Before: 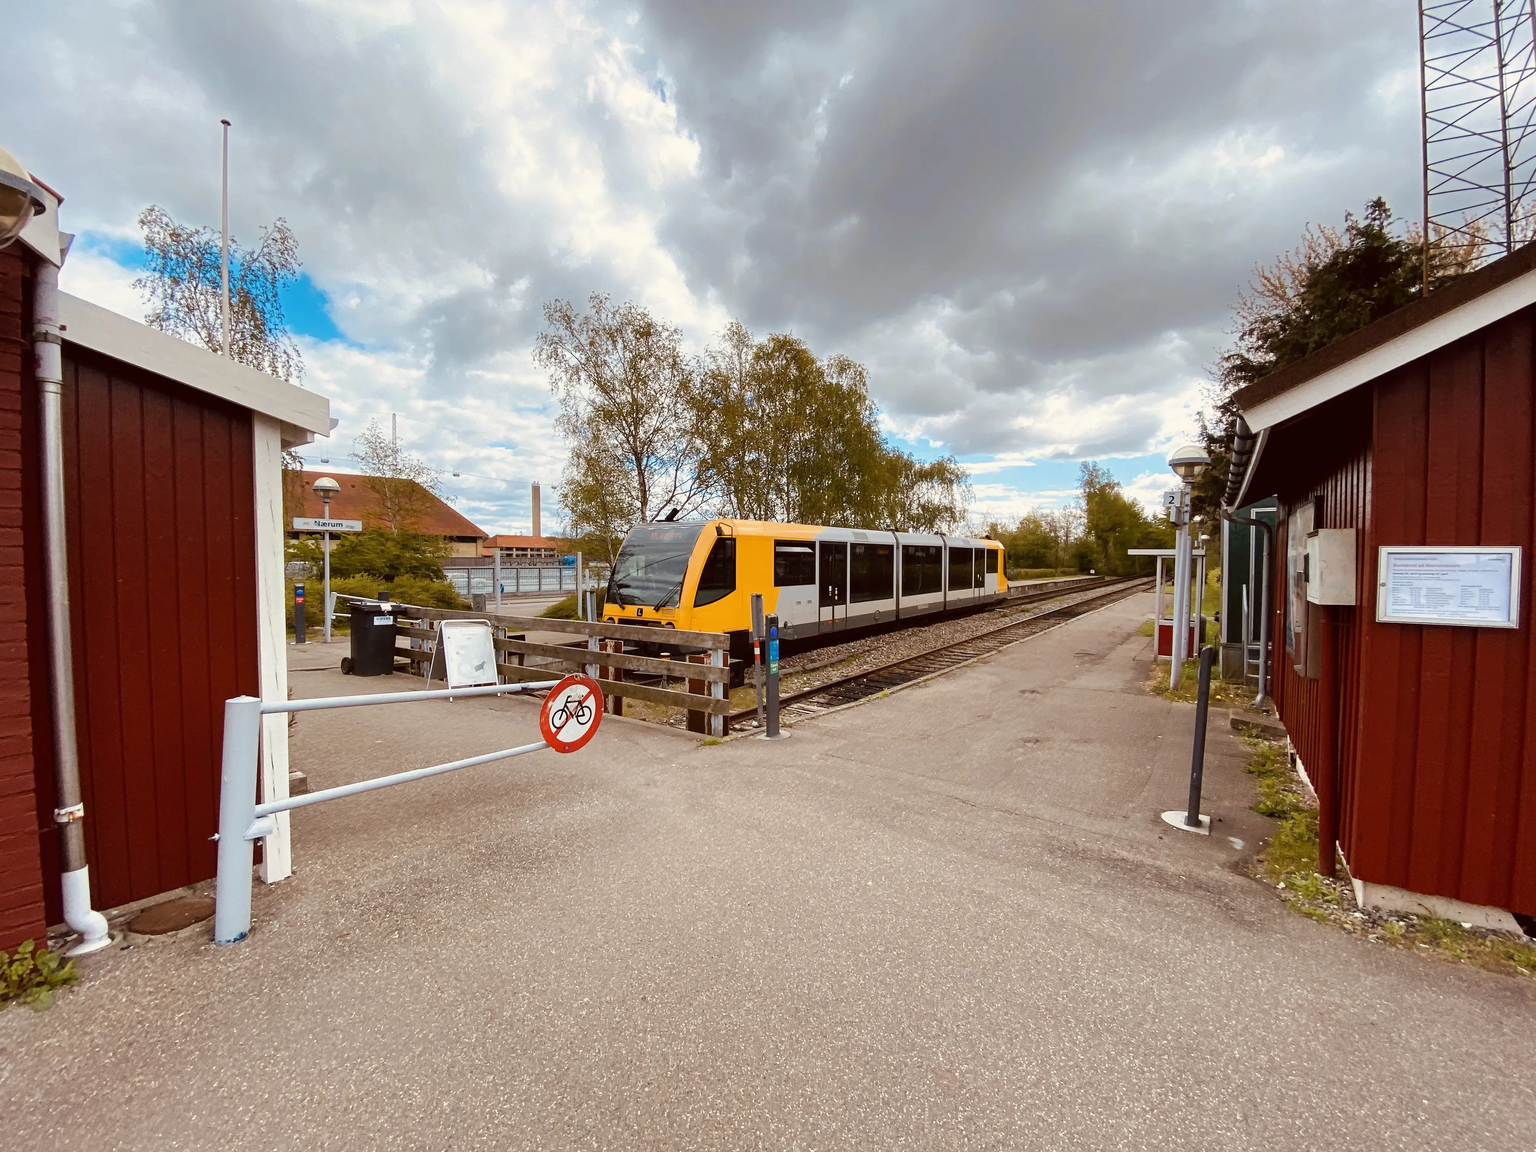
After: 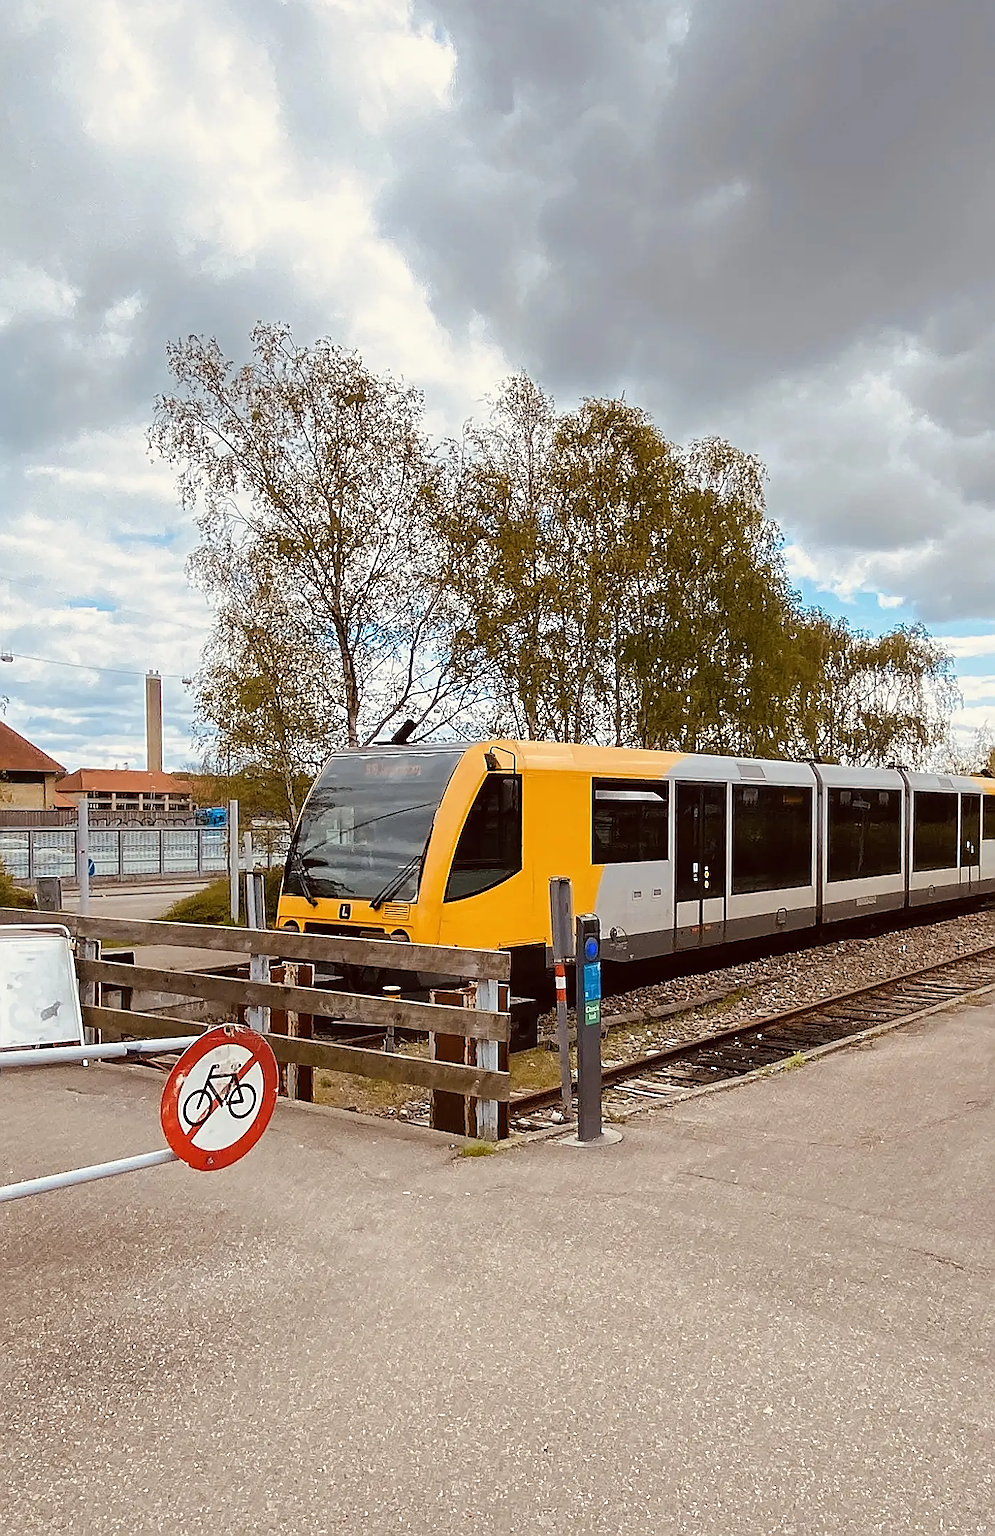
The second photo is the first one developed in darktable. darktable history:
sharpen: radius 1.4, amount 1.25, threshold 0.7
crop and rotate: left 29.476%, top 10.214%, right 35.32%, bottom 17.333%
